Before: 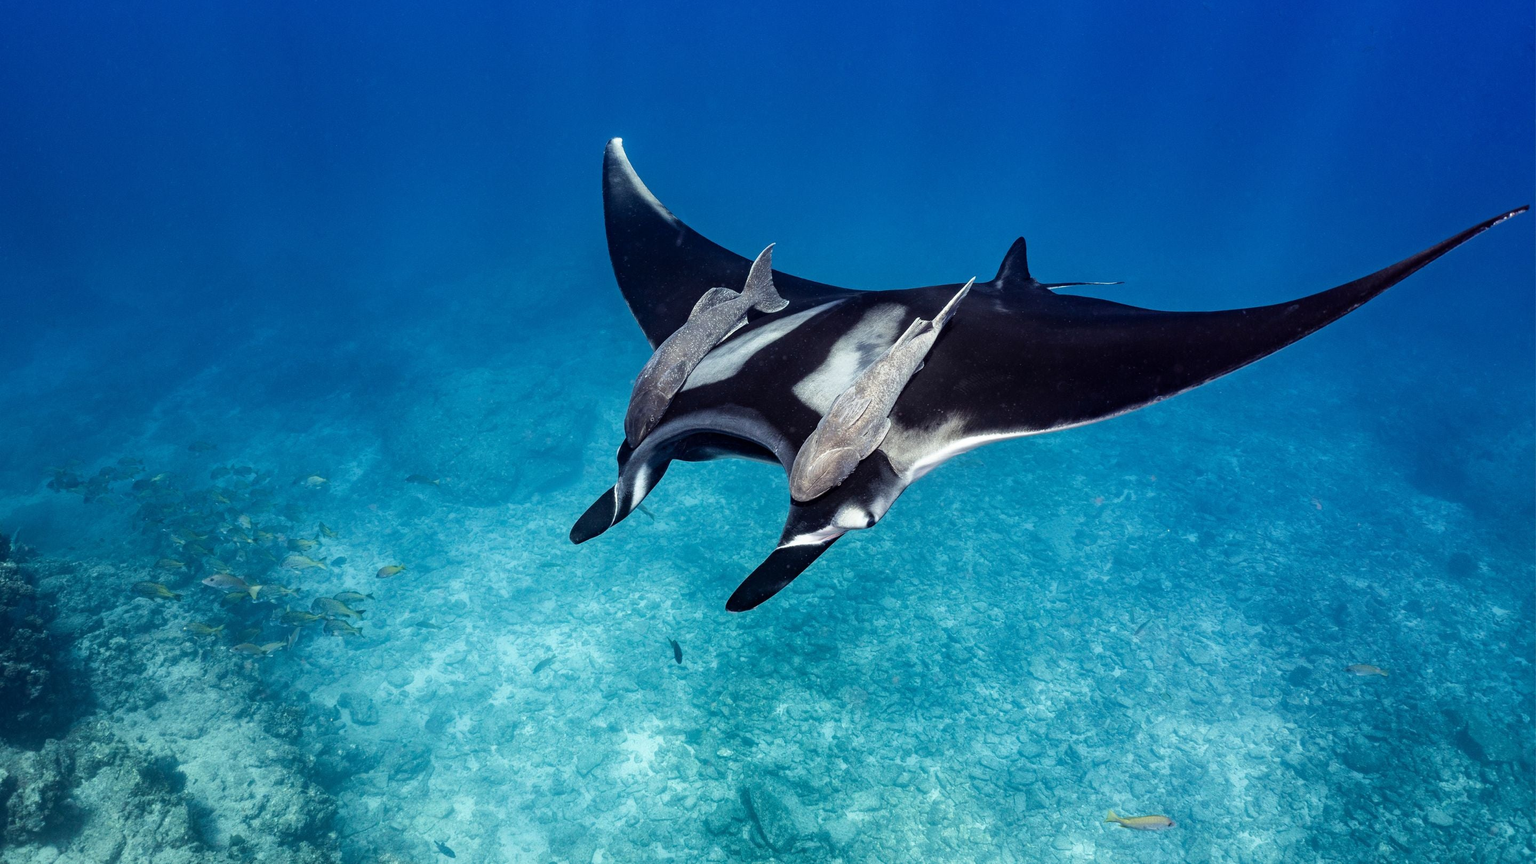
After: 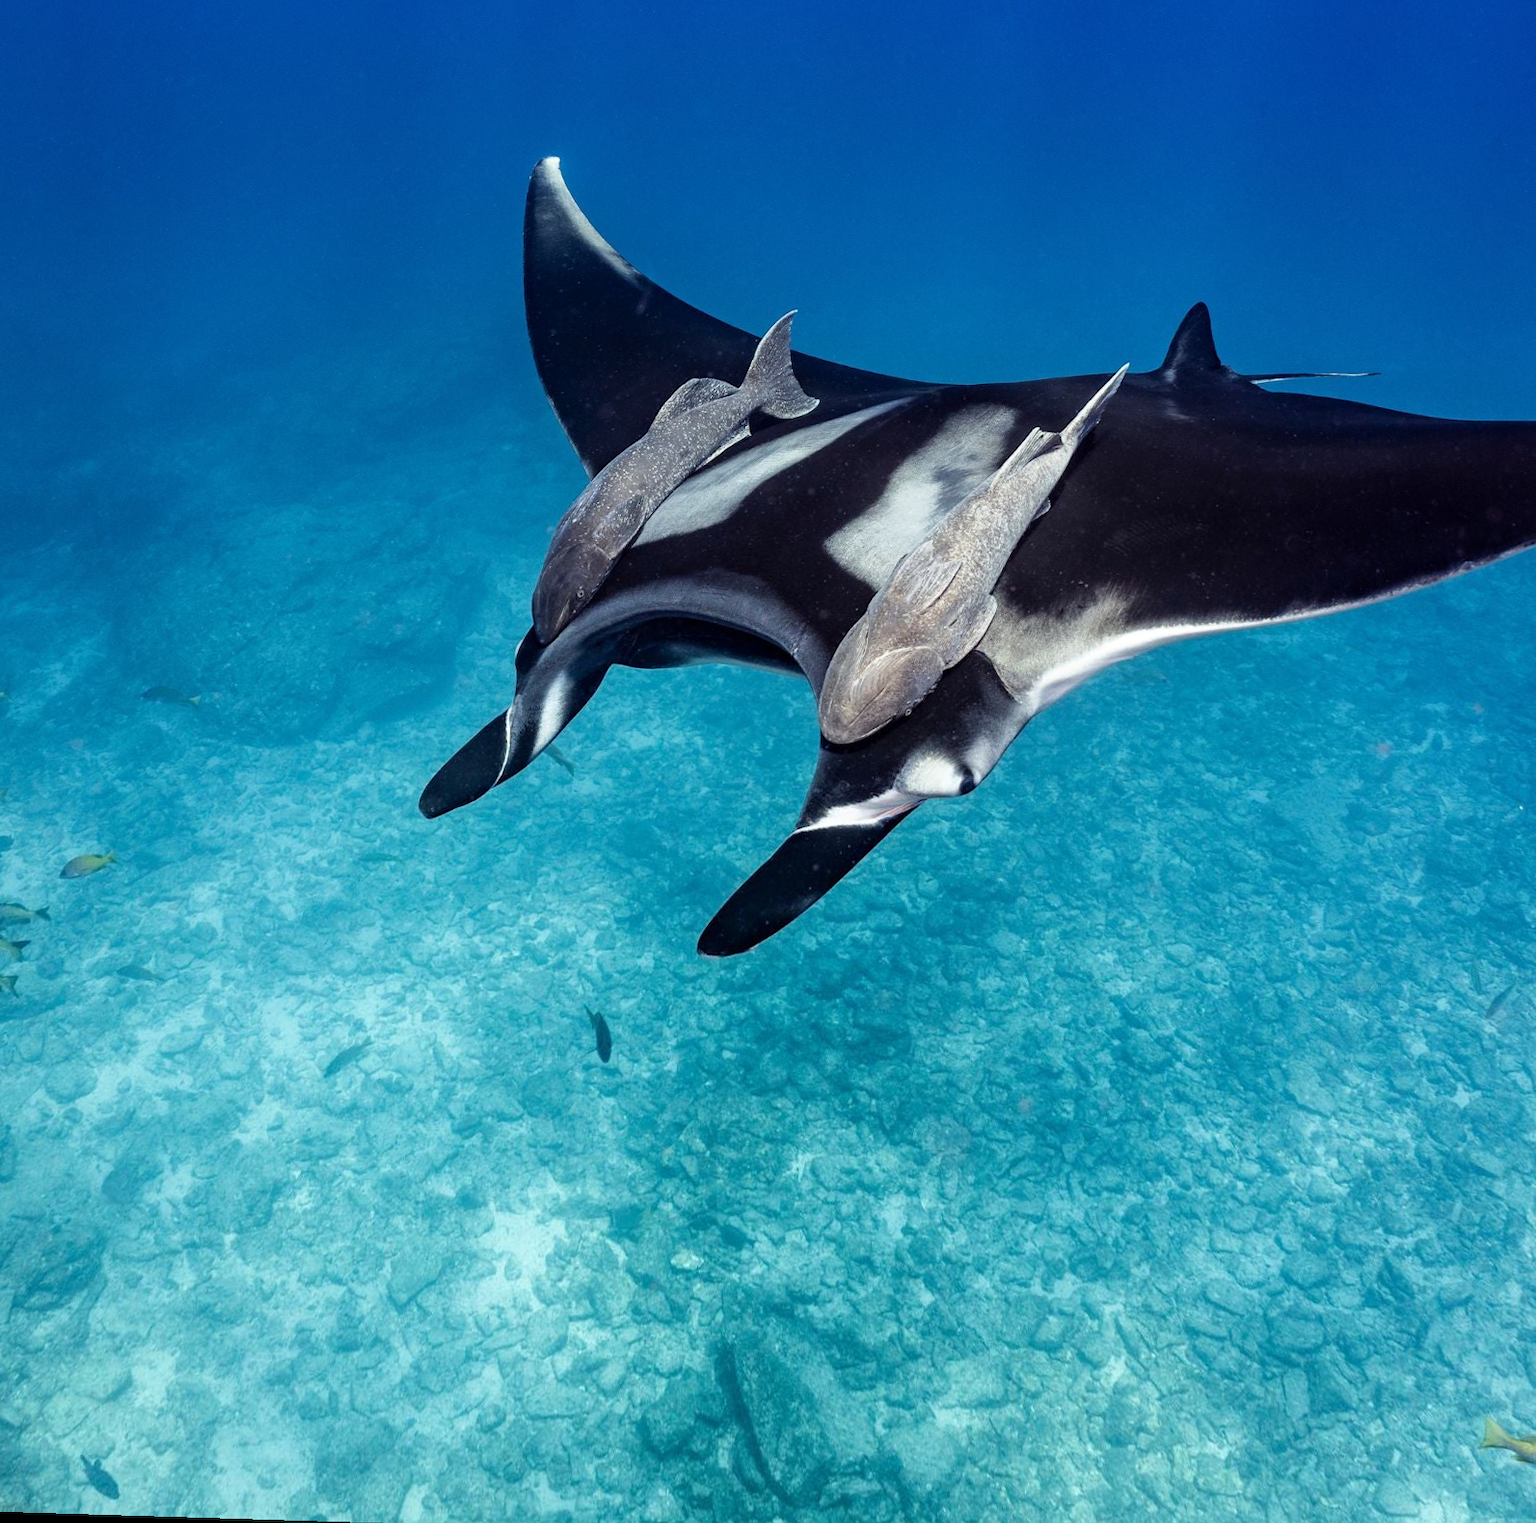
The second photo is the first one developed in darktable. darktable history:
rotate and perspective: rotation 0.72°, lens shift (vertical) -0.352, lens shift (horizontal) -0.051, crop left 0.152, crop right 0.859, crop top 0.019, crop bottom 0.964
crop and rotate: left 13.409%, right 19.924%
